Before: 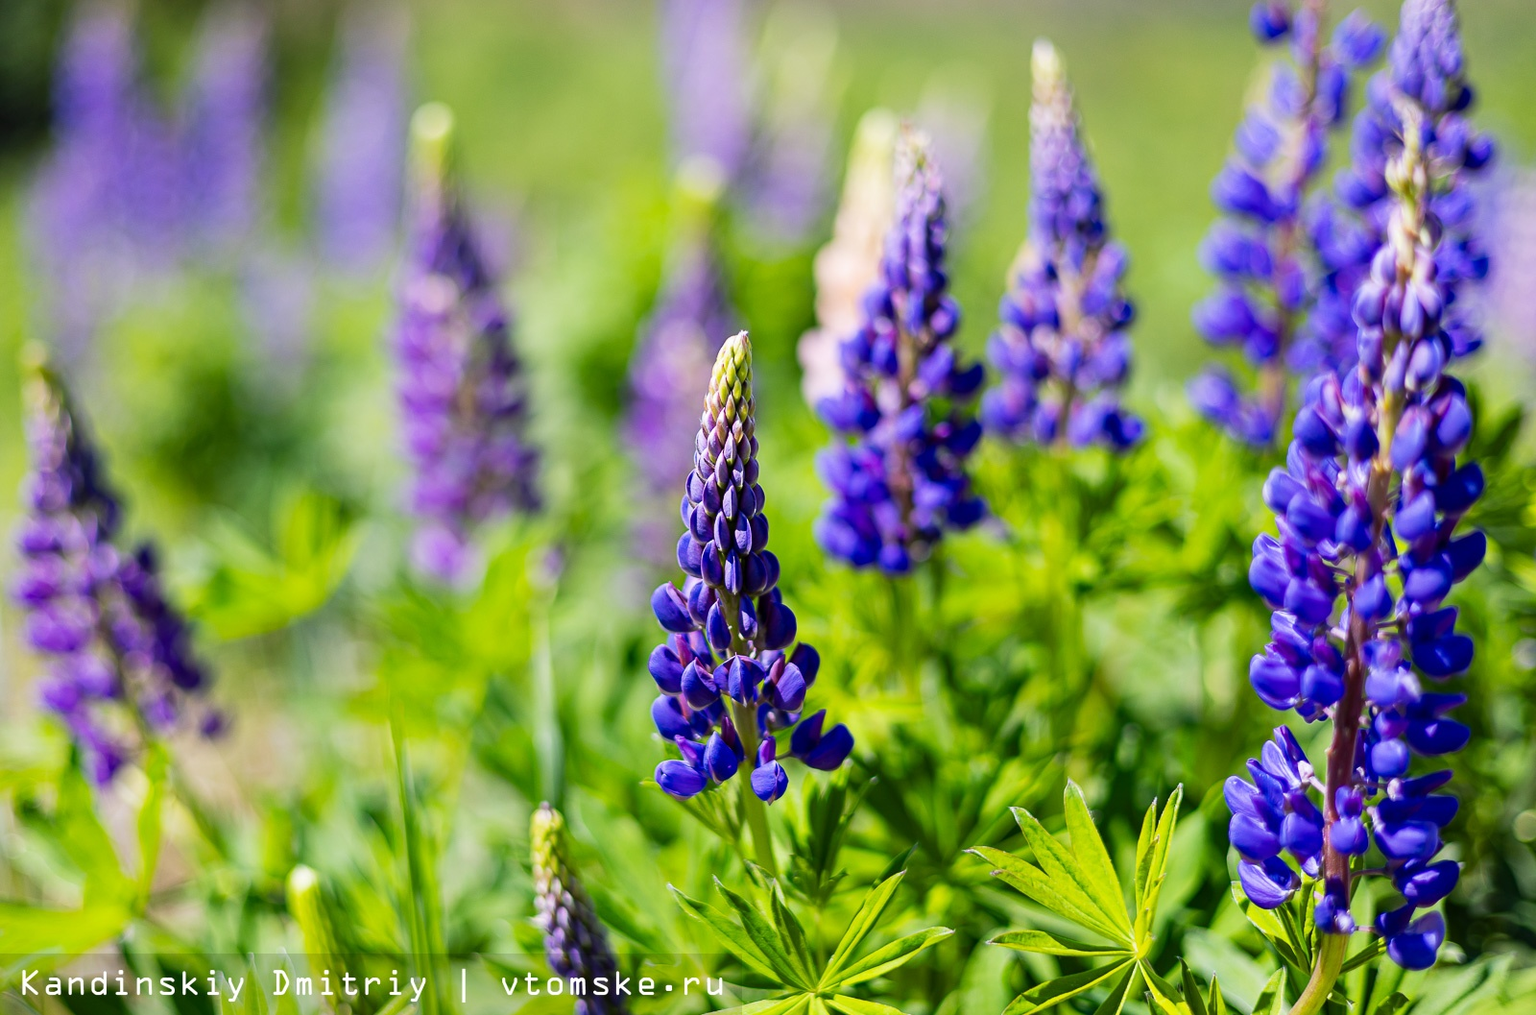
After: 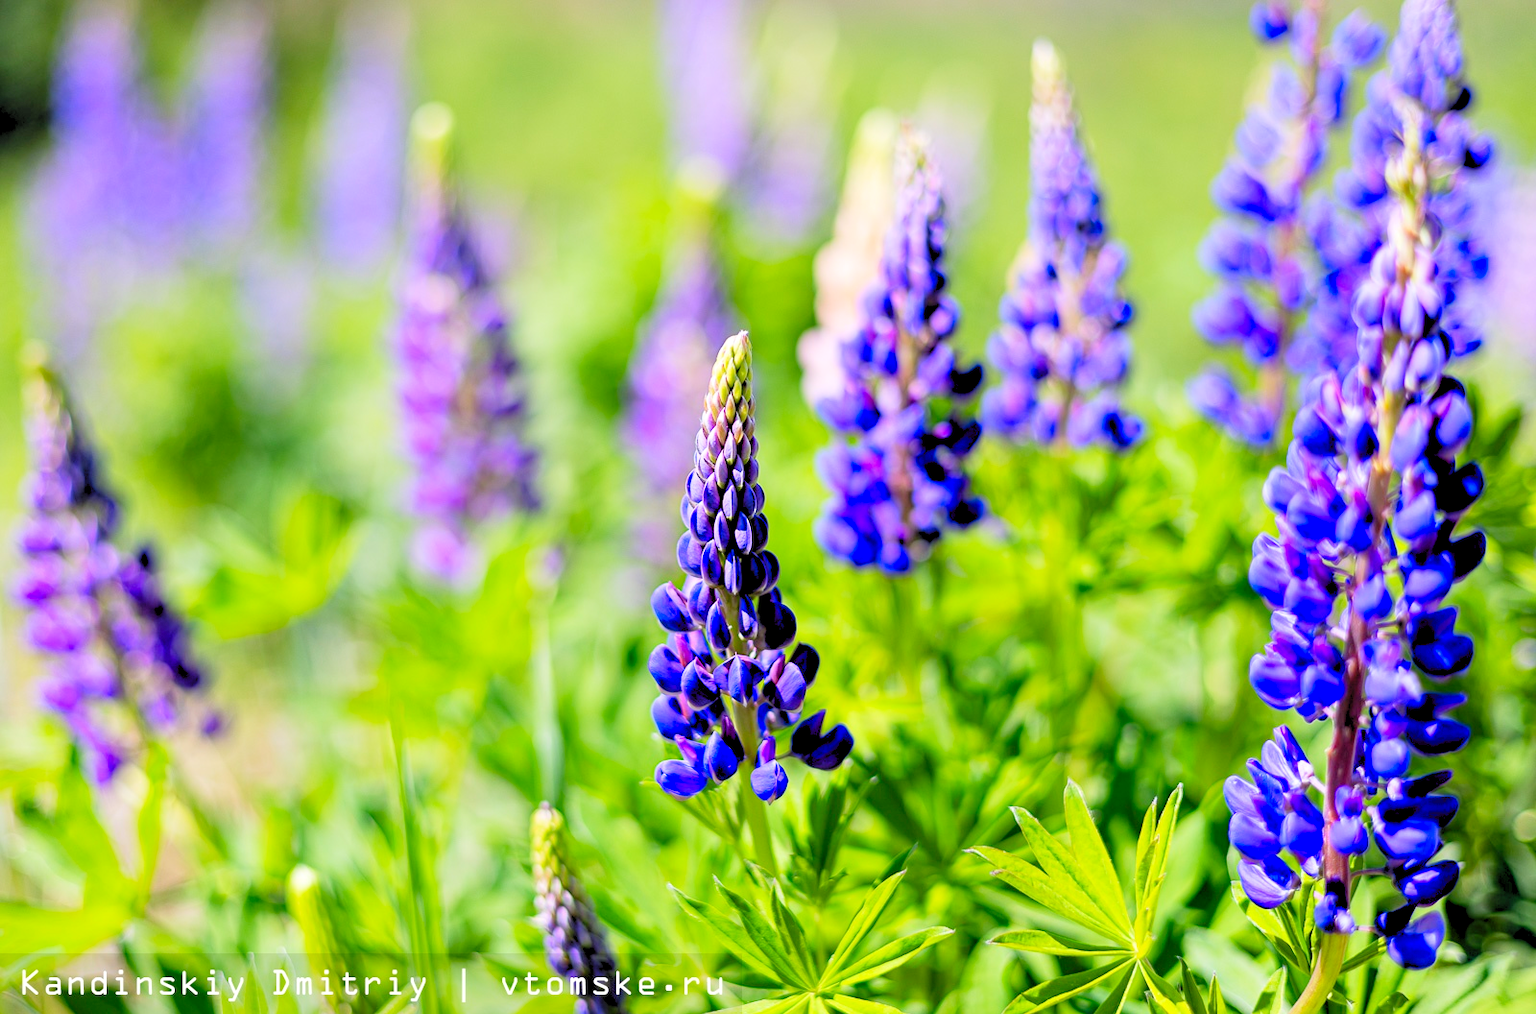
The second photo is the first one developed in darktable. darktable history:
levels: black 0.108%, levels [0.072, 0.414, 0.976]
